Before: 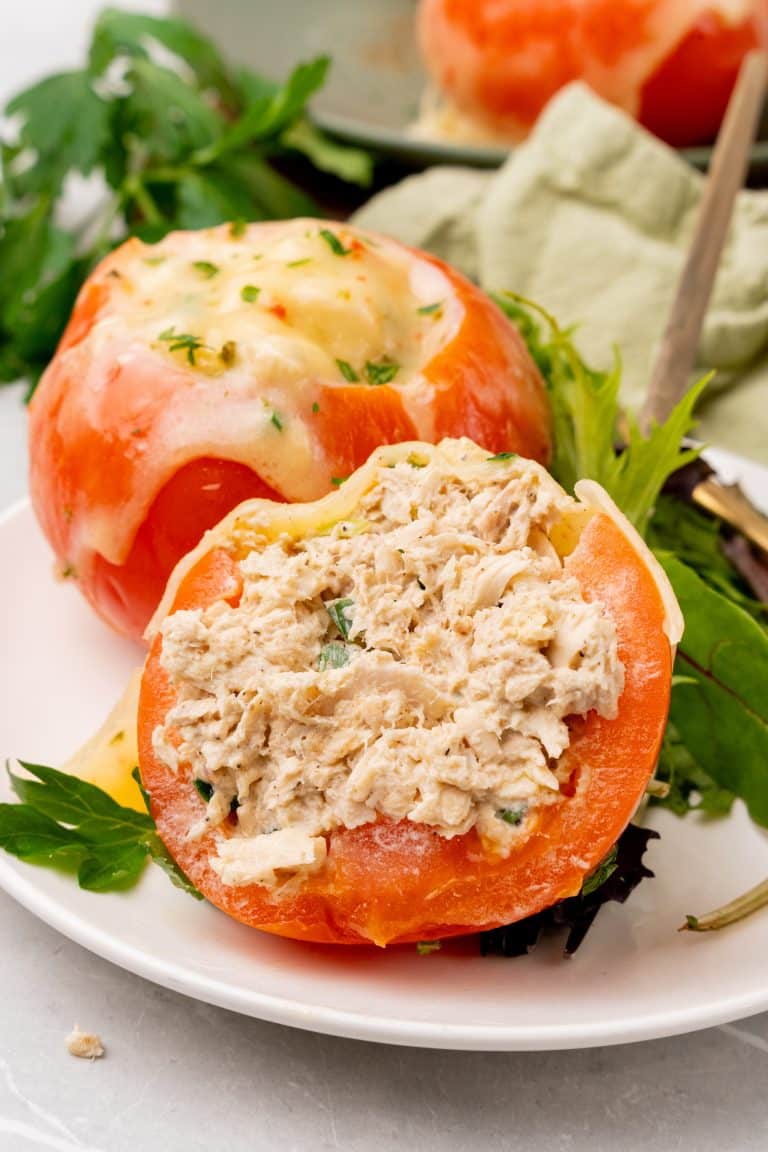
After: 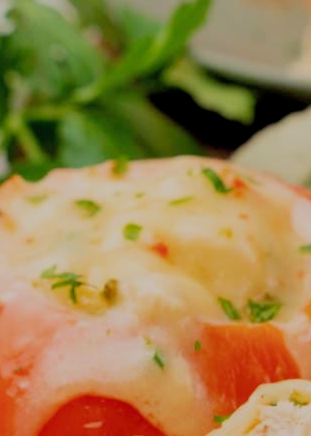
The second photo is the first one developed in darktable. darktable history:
shadows and highlights: shadows 25, highlights -25
filmic rgb: black relative exposure -8.79 EV, white relative exposure 4.98 EV, threshold 3 EV, target black luminance 0%, hardness 3.77, latitude 66.33%, contrast 0.822, shadows ↔ highlights balance 20%, color science v5 (2021), contrast in shadows safe, contrast in highlights safe, enable highlight reconstruction true
crop: left 15.452%, top 5.459%, right 43.956%, bottom 56.62%
